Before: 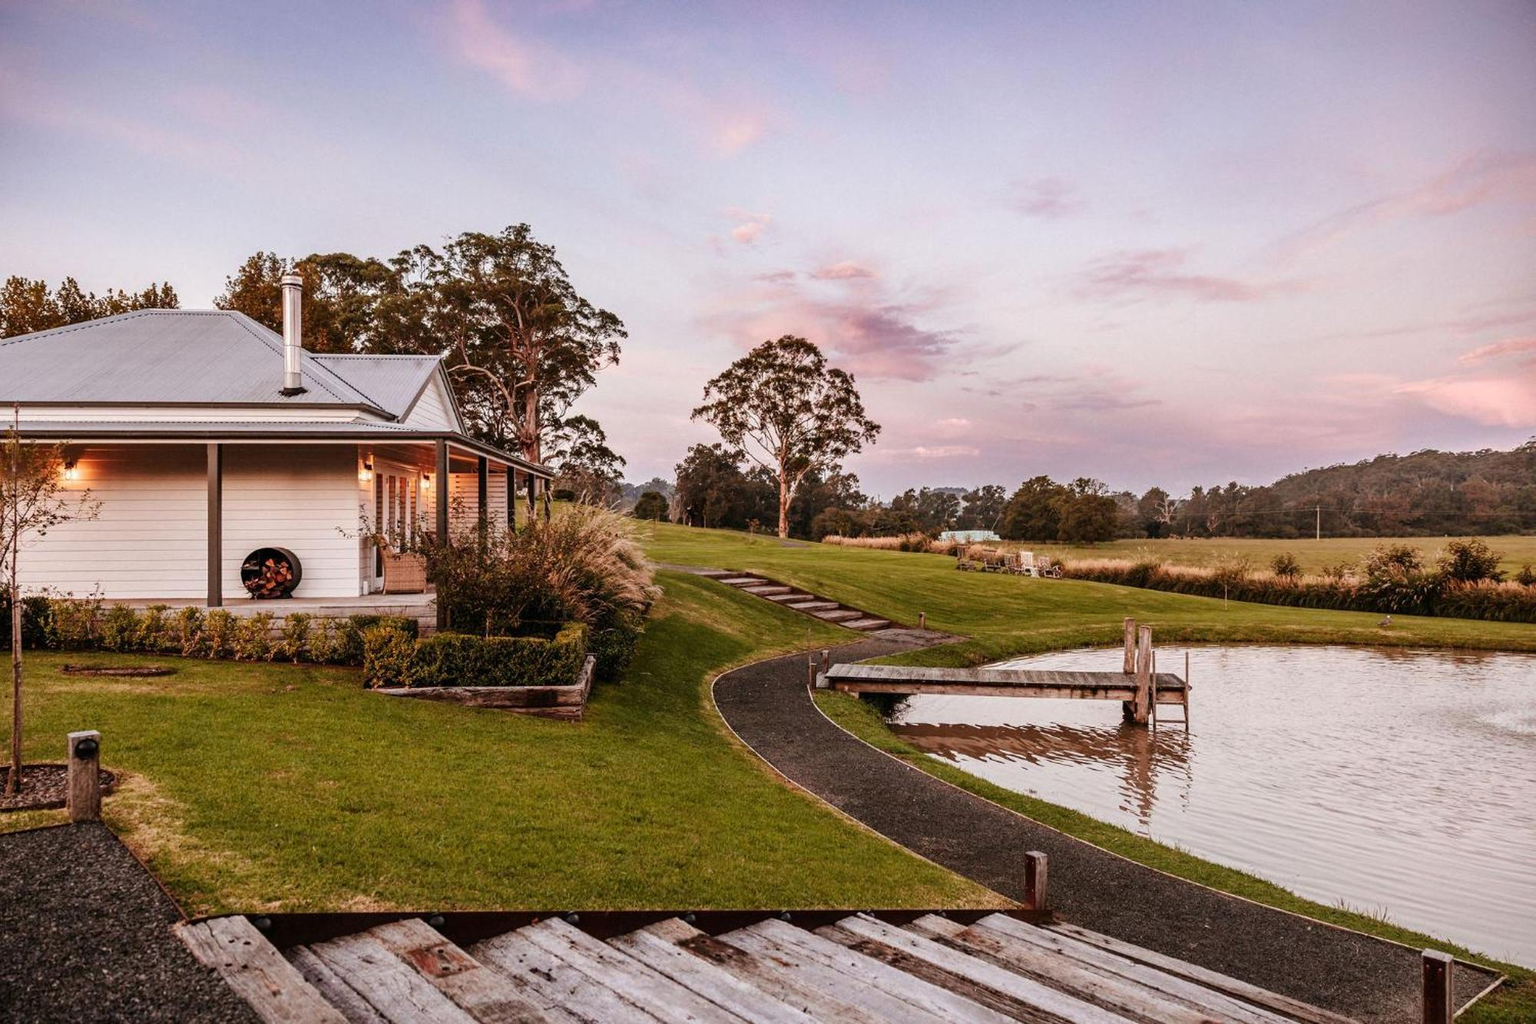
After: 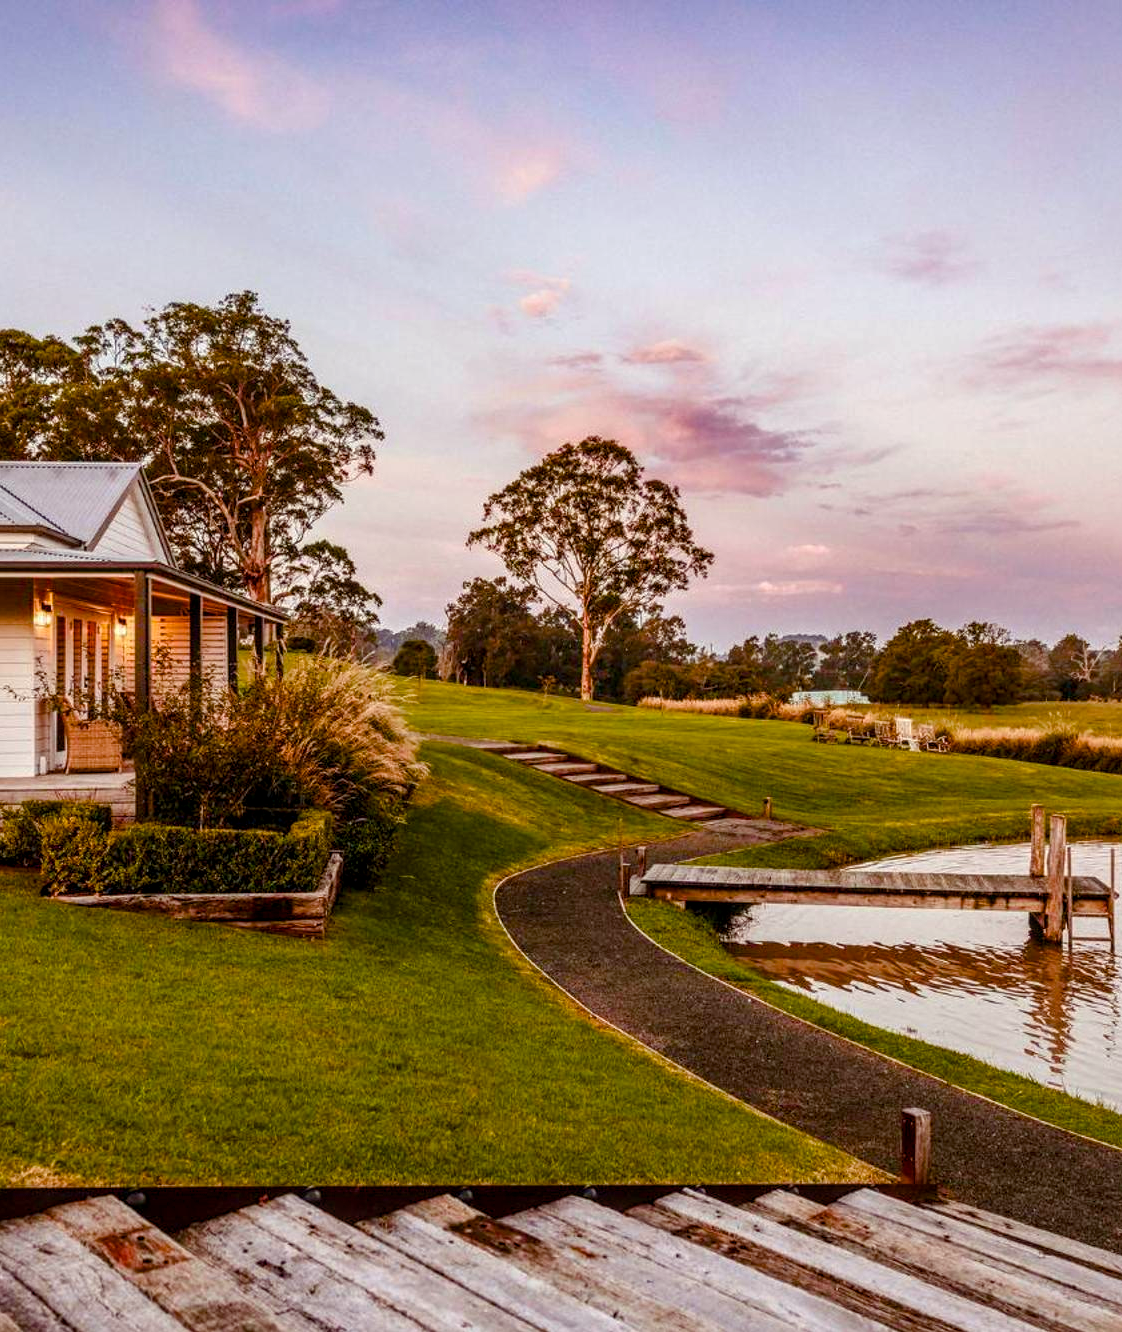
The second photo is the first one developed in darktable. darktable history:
color correction: highlights a* -2.68, highlights b* 2.57
crop: left 21.674%, right 22.086%
color balance rgb: perceptual saturation grading › global saturation 20%, perceptual saturation grading › highlights -25%, perceptual saturation grading › shadows 50.52%, global vibrance 40.24%
local contrast: on, module defaults
